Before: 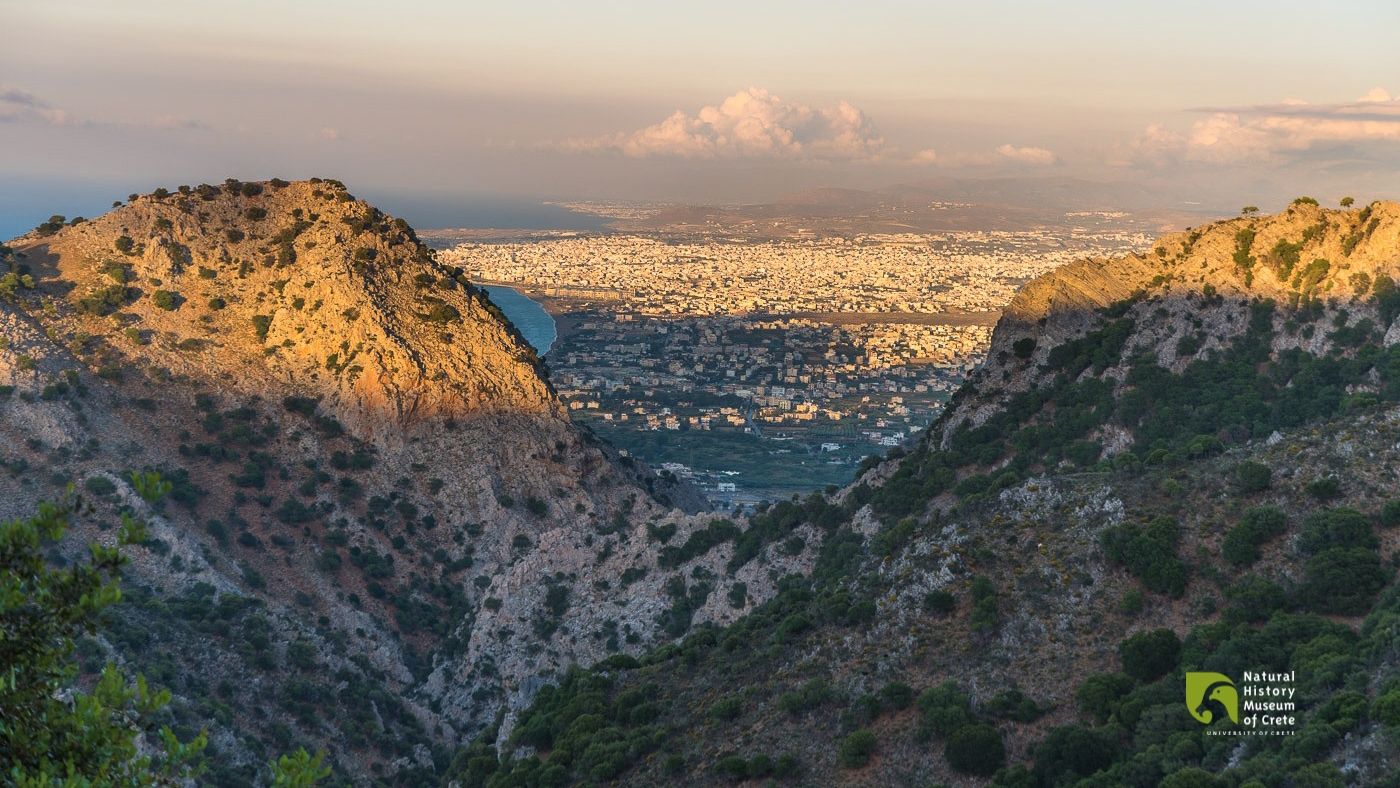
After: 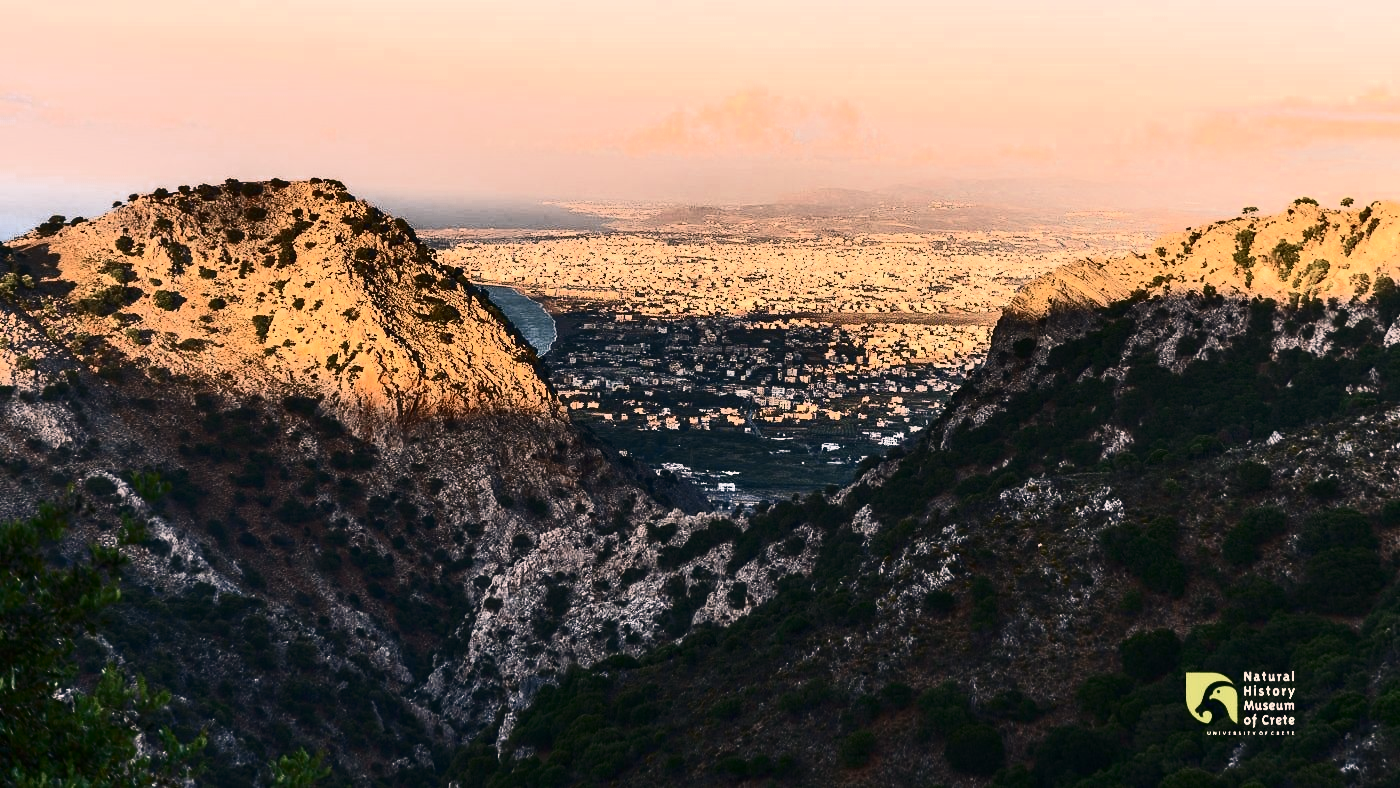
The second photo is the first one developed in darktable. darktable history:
color correction: highlights a* 11.96, highlights b* 11.58
color zones: curves: ch0 [(0, 0.5) (0.125, 0.4) (0.25, 0.5) (0.375, 0.4) (0.5, 0.4) (0.625, 0.6) (0.75, 0.6) (0.875, 0.5)]; ch1 [(0, 0.35) (0.125, 0.45) (0.25, 0.35) (0.375, 0.35) (0.5, 0.35) (0.625, 0.35) (0.75, 0.45) (0.875, 0.35)]; ch2 [(0, 0.6) (0.125, 0.5) (0.25, 0.5) (0.375, 0.6) (0.5, 0.6) (0.625, 0.5) (0.75, 0.5) (0.875, 0.5)]
contrast brightness saturation: contrast 0.93, brightness 0.2
